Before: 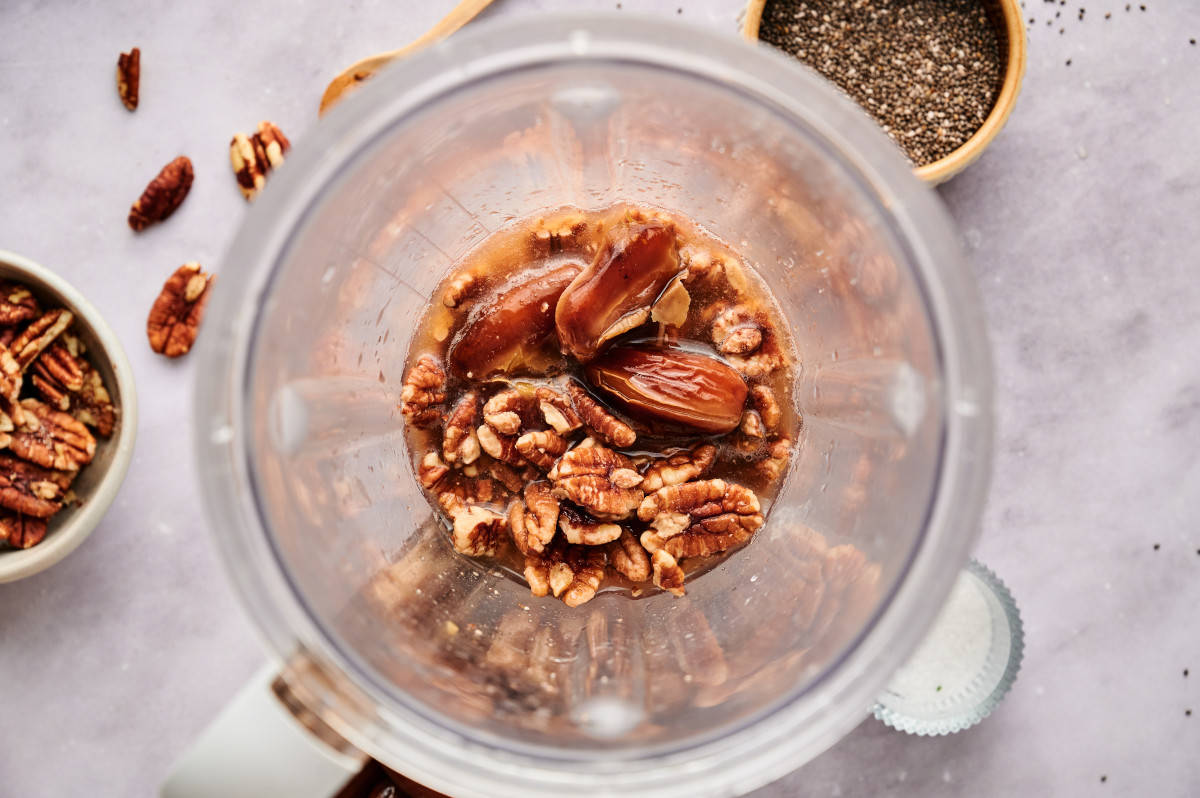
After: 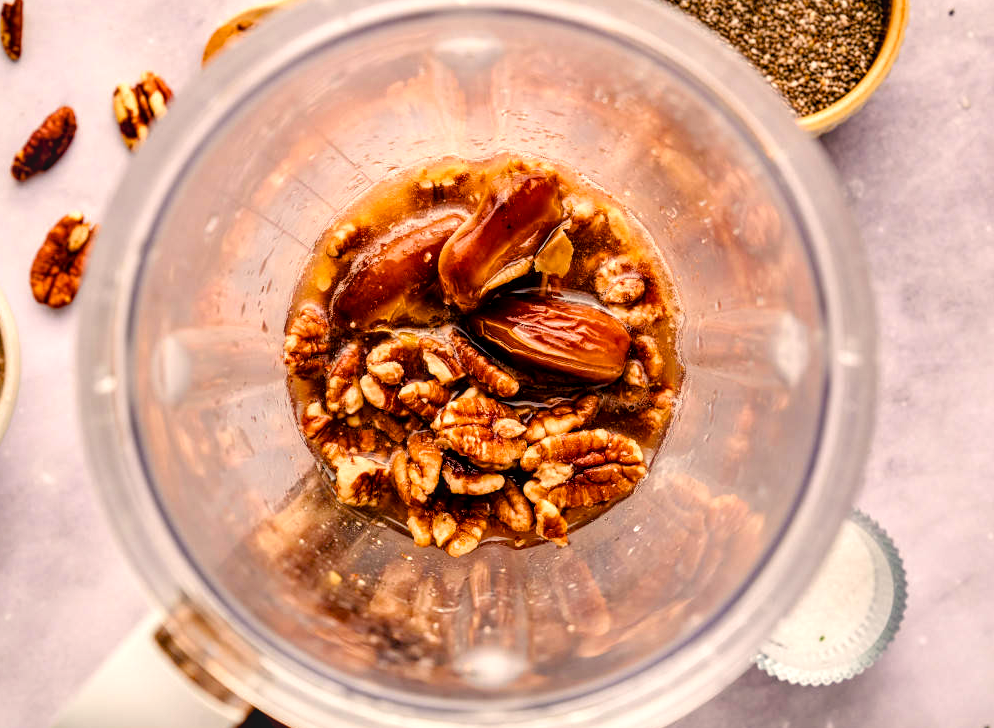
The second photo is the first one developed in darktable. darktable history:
exposure: black level correction 0.005, exposure 0.276 EV, compensate highlight preservation false
color balance rgb: highlights gain › chroma 3.842%, highlights gain › hue 59.73°, linear chroma grading › global chroma 8.987%, perceptual saturation grading › global saturation 20.568%, perceptual saturation grading › highlights -19.878%, perceptual saturation grading › shadows 29.282%, global vibrance 20%
local contrast: on, module defaults
crop: left 9.806%, top 6.333%, right 7.286%, bottom 2.361%
